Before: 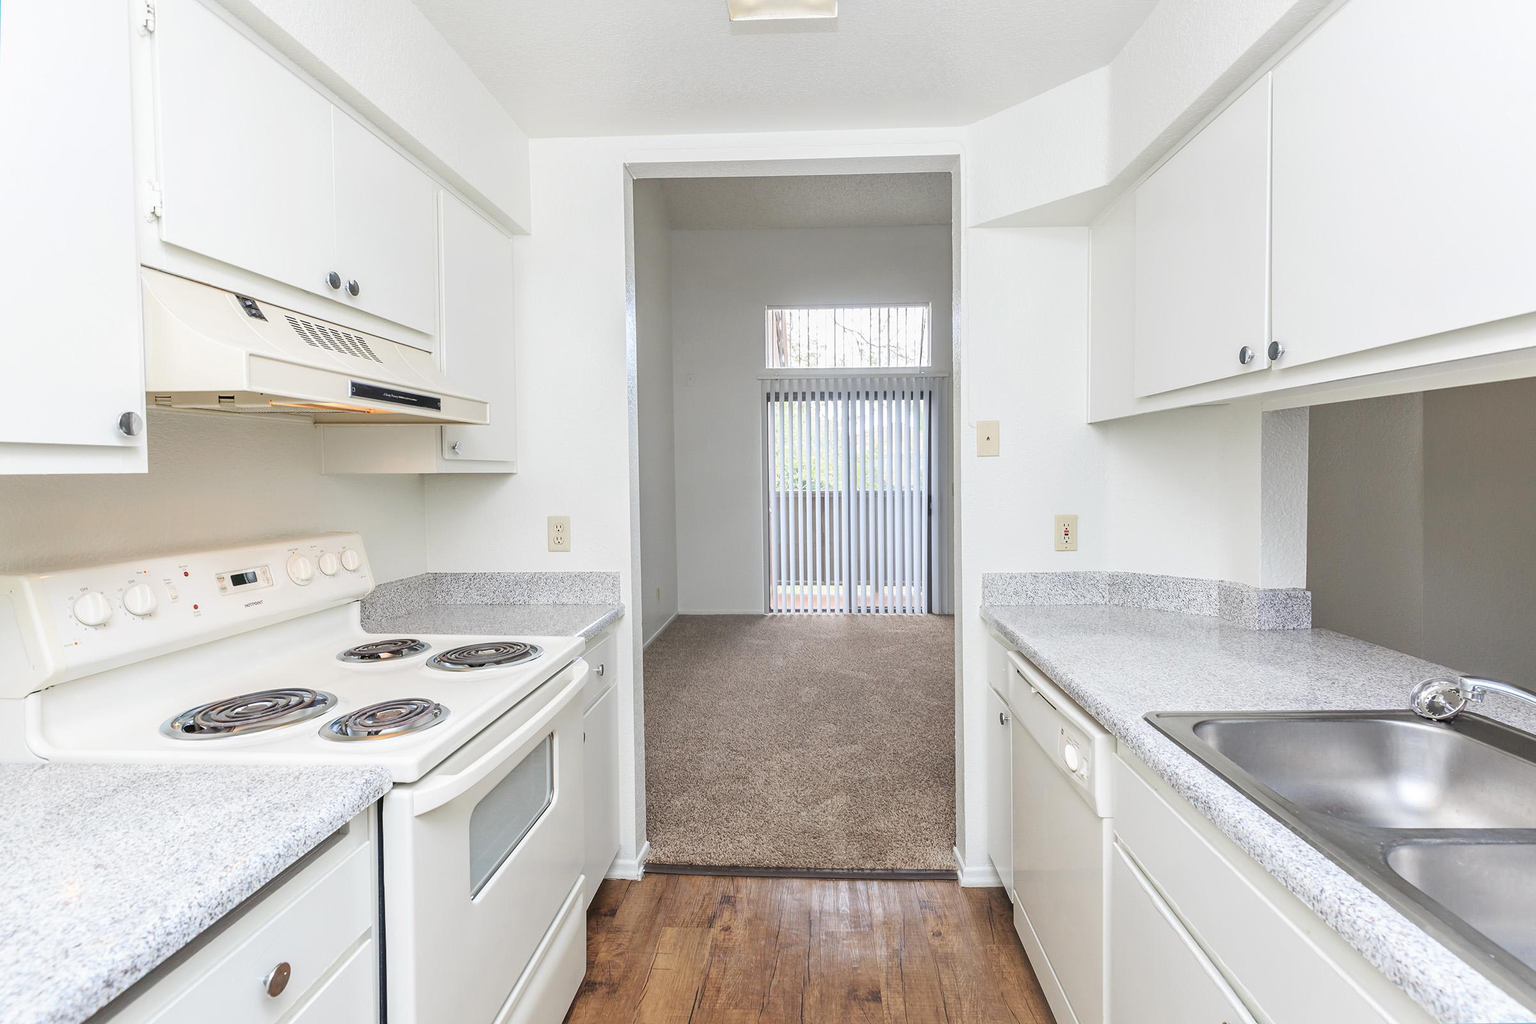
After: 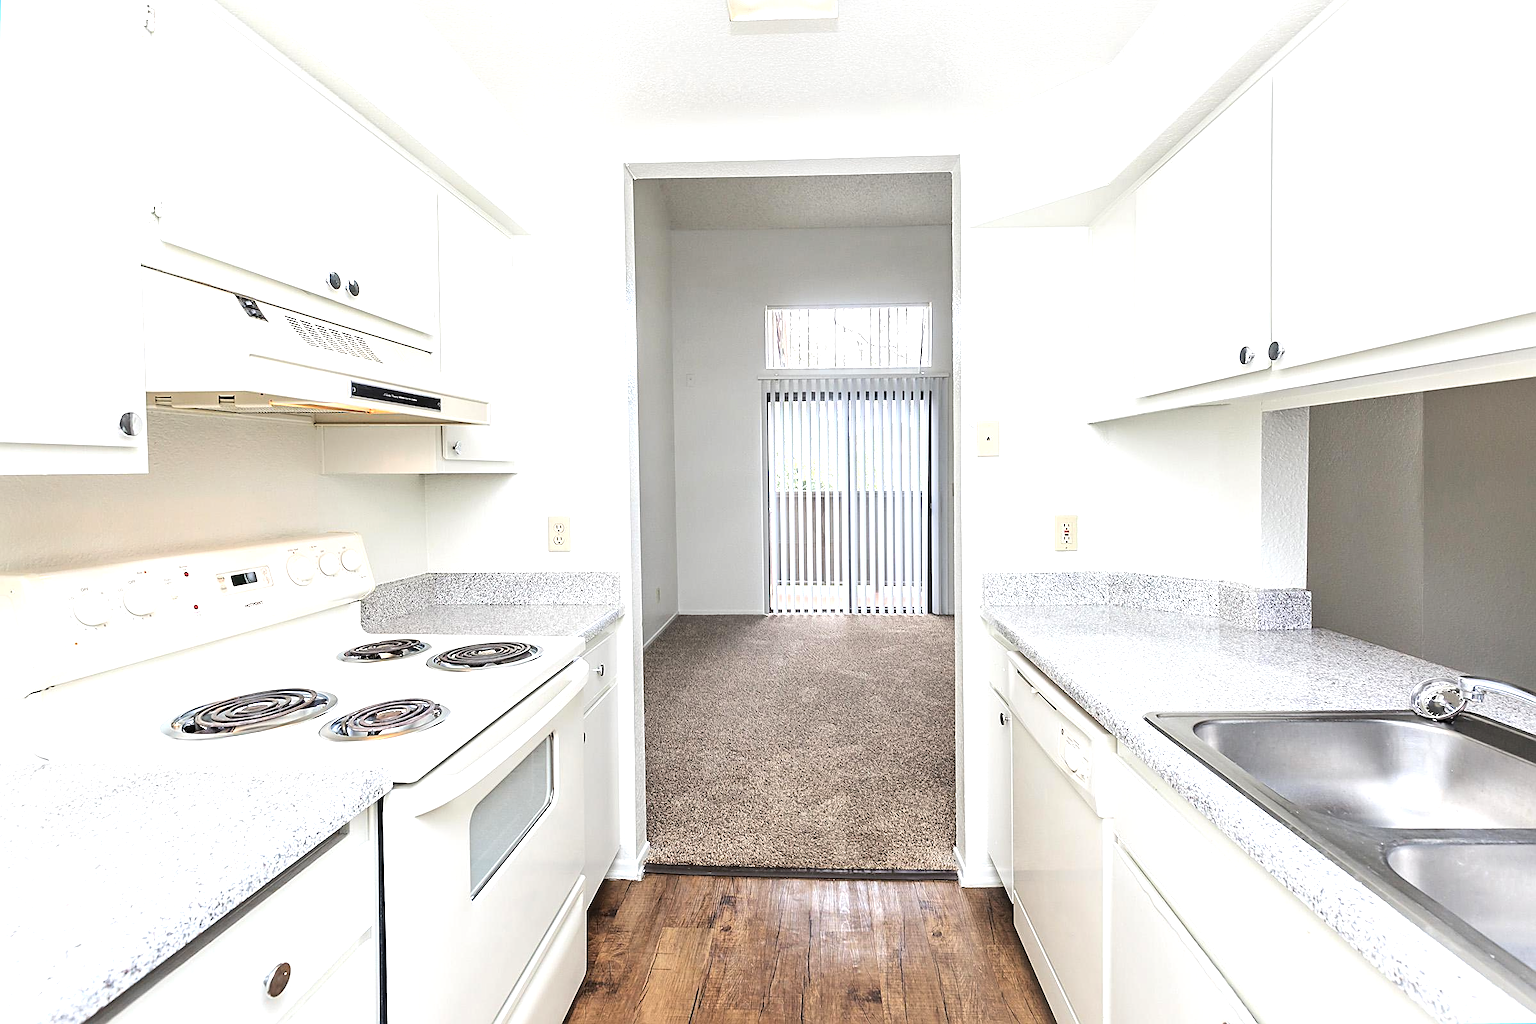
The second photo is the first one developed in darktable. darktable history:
sharpen: on, module defaults
tone equalizer: -8 EV -0.715 EV, -7 EV -0.739 EV, -6 EV -0.611 EV, -5 EV -0.395 EV, -3 EV 0.399 EV, -2 EV 0.6 EV, -1 EV 0.679 EV, +0 EV 0.747 EV, edges refinement/feathering 500, mask exposure compensation -1.57 EV, preserve details no
